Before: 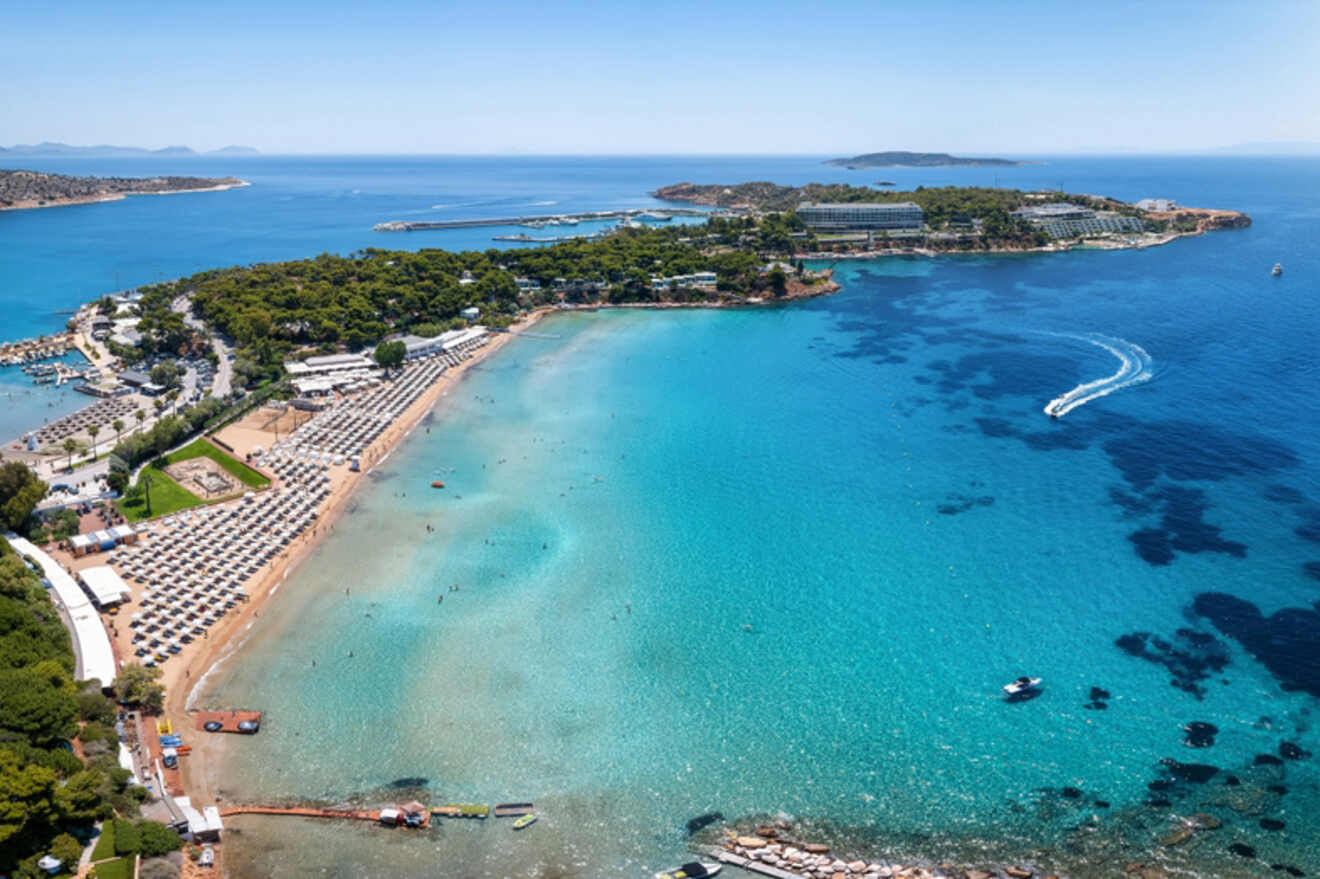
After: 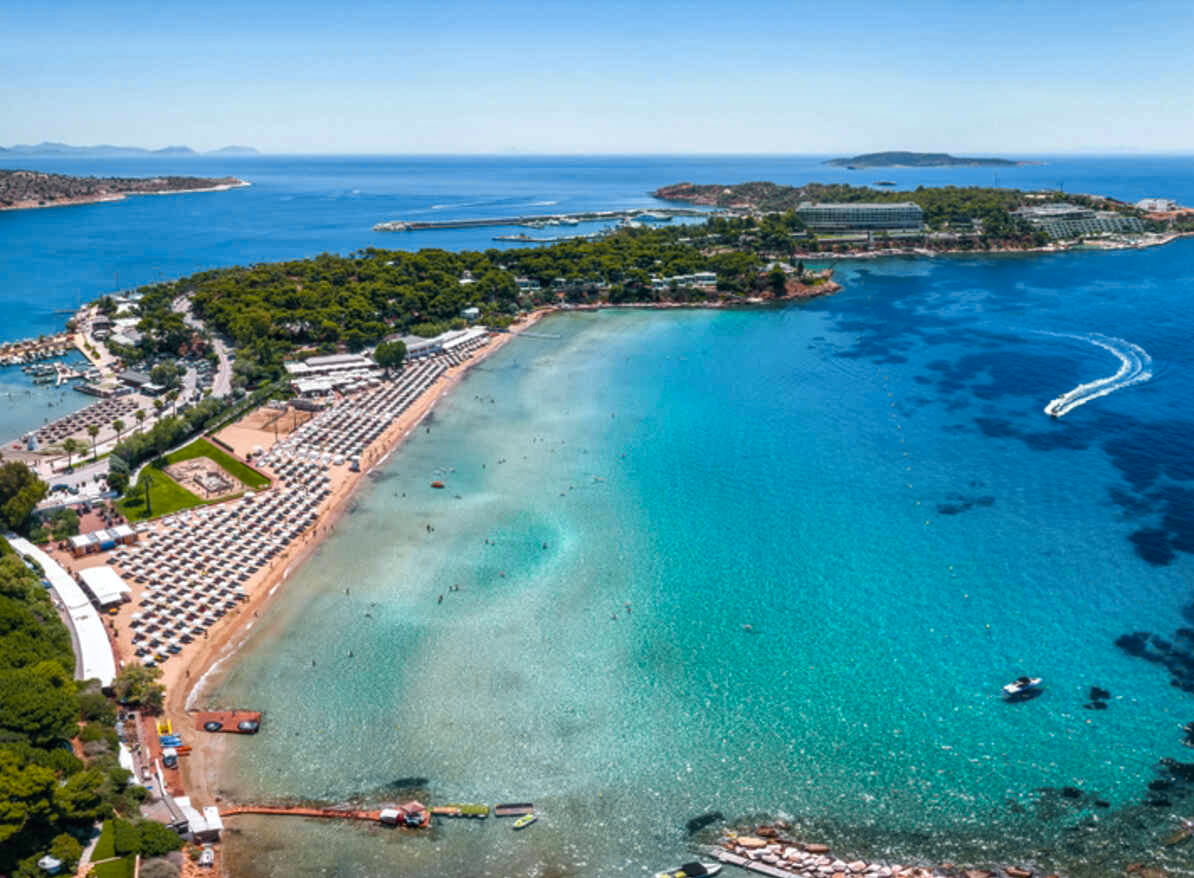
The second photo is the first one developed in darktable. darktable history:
crop: right 9.505%, bottom 0.024%
local contrast: on, module defaults
tone curve: curves: ch0 [(0.001, 0.042) (0.128, 0.16) (0.452, 0.42) (0.603, 0.566) (0.754, 0.733) (1, 1)]; ch1 [(0, 0) (0.325, 0.327) (0.412, 0.441) (0.473, 0.466) (0.5, 0.499) (0.549, 0.558) (0.617, 0.625) (0.713, 0.7) (1, 1)]; ch2 [(0, 0) (0.386, 0.397) (0.445, 0.47) (0.505, 0.498) (0.529, 0.524) (0.574, 0.569) (0.652, 0.641) (1, 1)], color space Lab, independent channels, preserve colors none
color balance rgb: shadows lift › chroma 0.993%, shadows lift › hue 110.92°, perceptual saturation grading › global saturation 10.184%, global vibrance 20%
